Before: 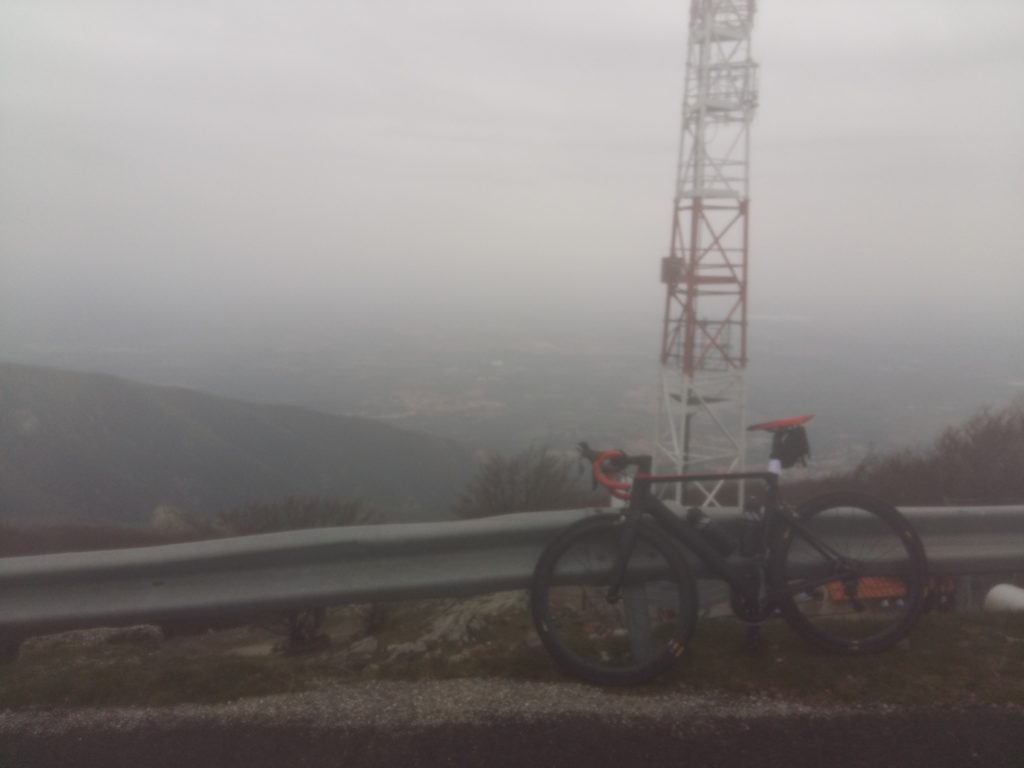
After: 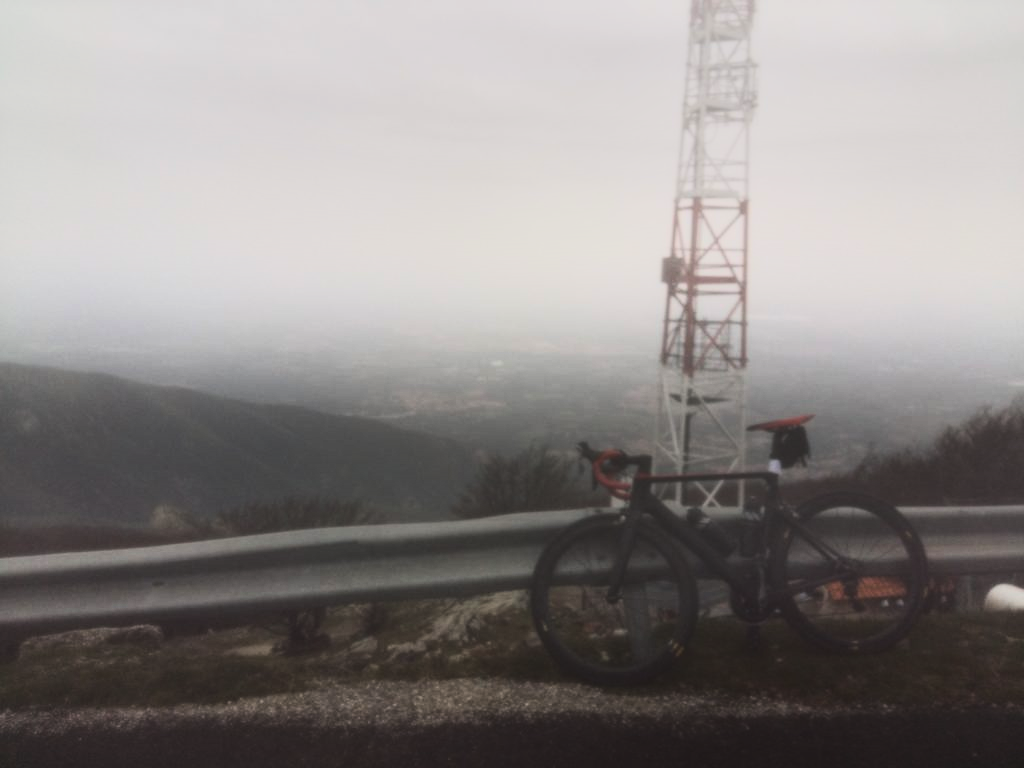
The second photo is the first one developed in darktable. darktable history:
color balance: contrast 10%
tone curve: curves: ch0 [(0, 0) (0.288, 0.201) (0.683, 0.793) (1, 1)], color space Lab, linked channels, preserve colors none
tone equalizer: -7 EV -0.63 EV, -6 EV 1 EV, -5 EV -0.45 EV, -4 EV 0.43 EV, -3 EV 0.41 EV, -2 EV 0.15 EV, -1 EV -0.15 EV, +0 EV -0.39 EV, smoothing diameter 25%, edges refinement/feathering 10, preserve details guided filter
